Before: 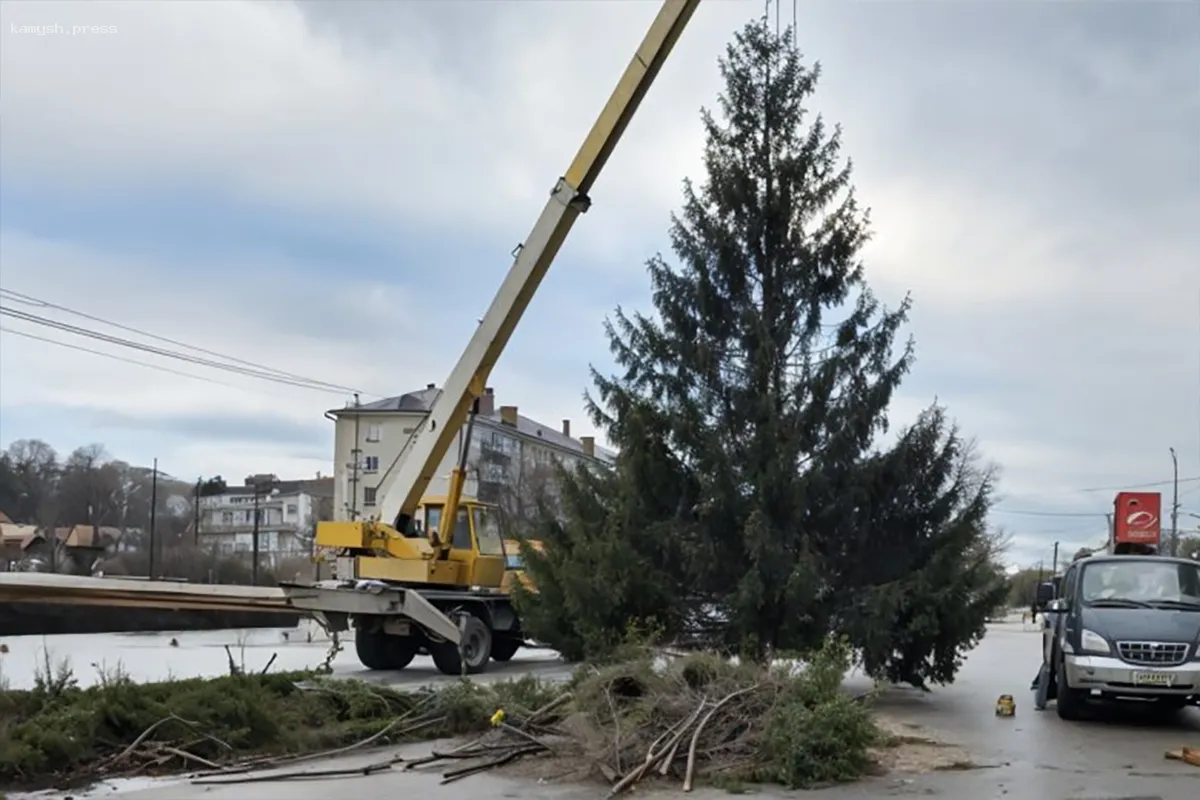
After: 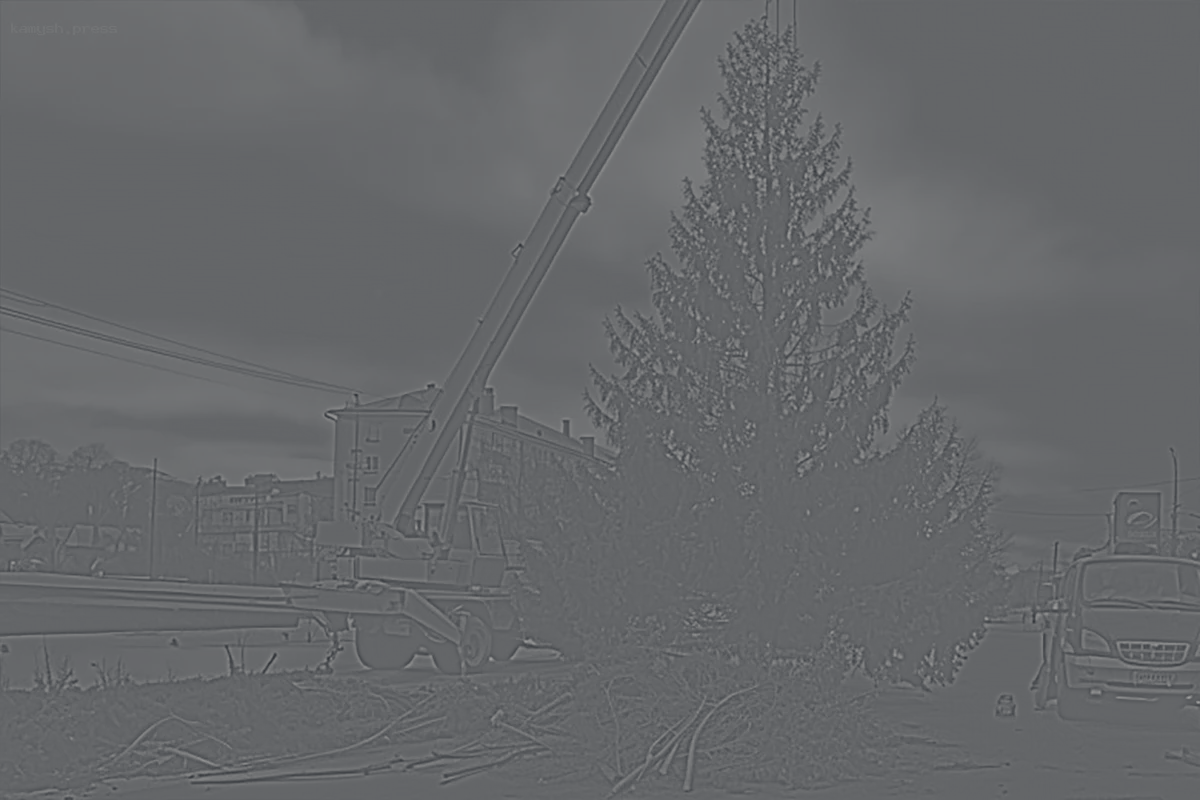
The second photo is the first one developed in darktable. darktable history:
white balance: red 0.954, blue 1.079
color correction: highlights a* 0.207, highlights b* 2.7, shadows a* -0.874, shadows b* -4.78
exposure: exposure 0.74 EV, compensate highlight preservation false
contrast brightness saturation: contrast 0.2, brightness -0.11, saturation 0.1
highpass: sharpness 6%, contrast boost 7.63%
